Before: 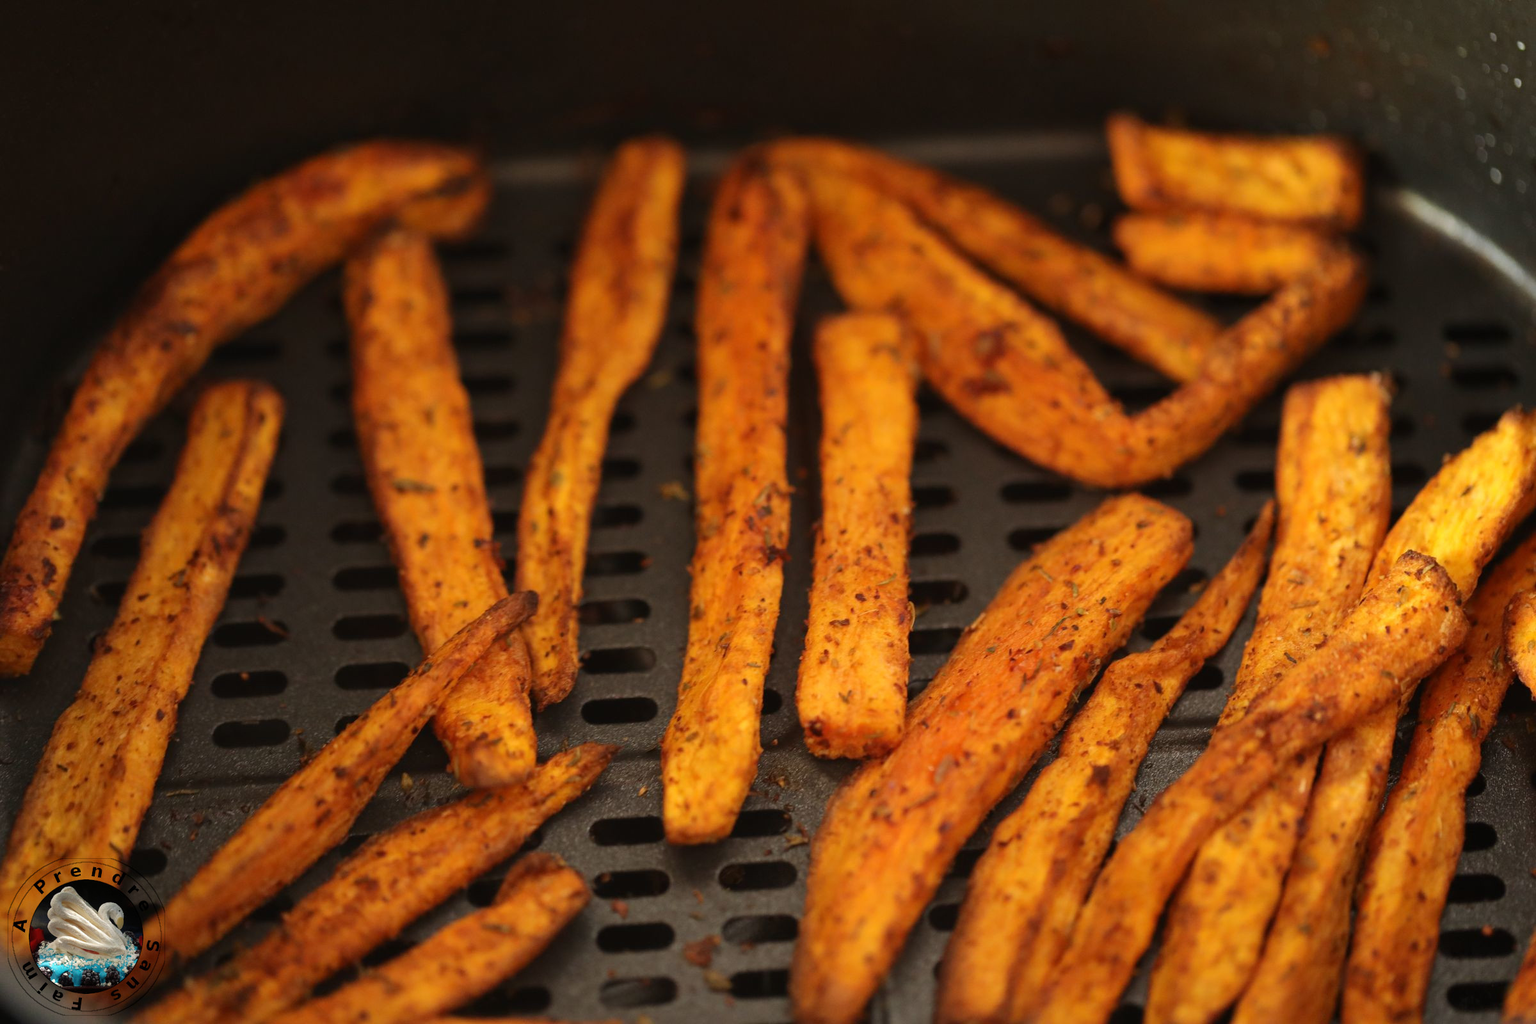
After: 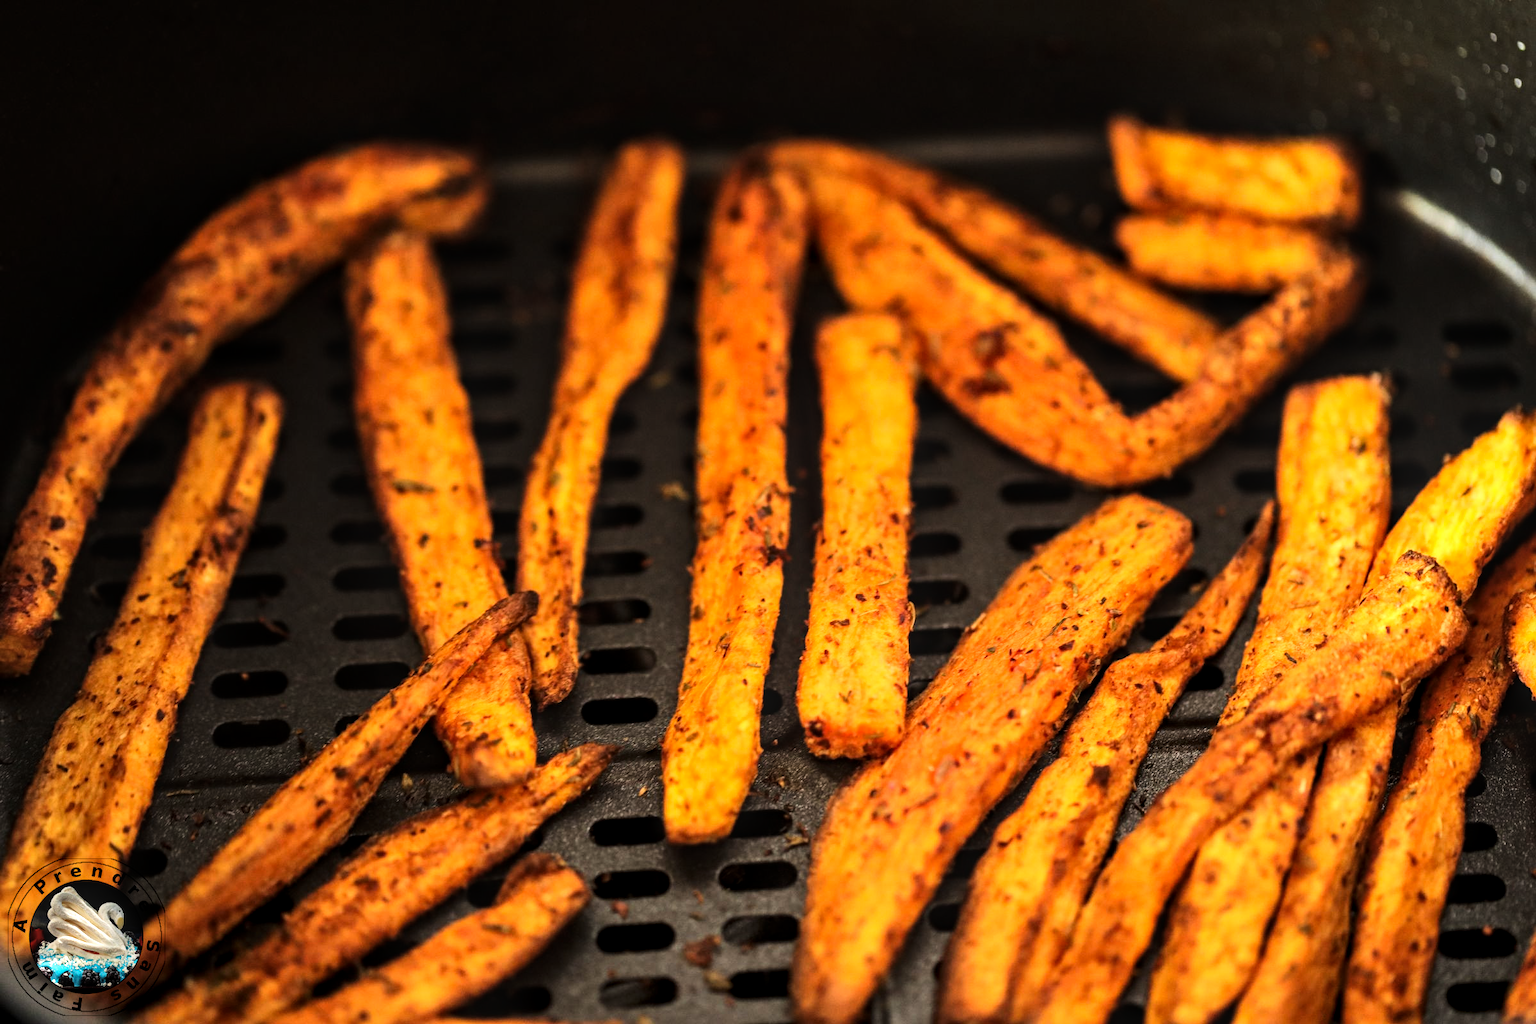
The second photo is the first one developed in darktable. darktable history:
local contrast: on, module defaults
tone curve: curves: ch0 [(0, 0) (0.004, 0.001) (0.133, 0.112) (0.325, 0.362) (0.832, 0.893) (1, 1)], color space Lab, linked channels, preserve colors none
tone equalizer: -8 EV -0.75 EV, -7 EV -0.7 EV, -6 EV -0.6 EV, -5 EV -0.4 EV, -3 EV 0.4 EV, -2 EV 0.6 EV, -1 EV 0.7 EV, +0 EV 0.75 EV, edges refinement/feathering 500, mask exposure compensation -1.57 EV, preserve details no
